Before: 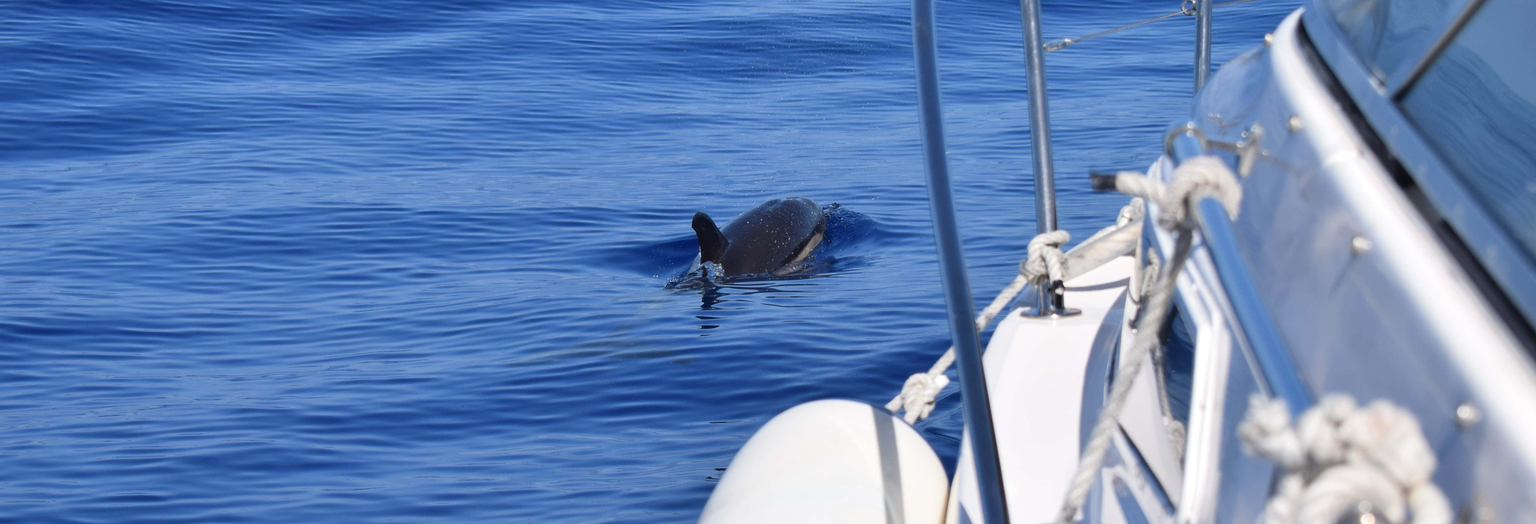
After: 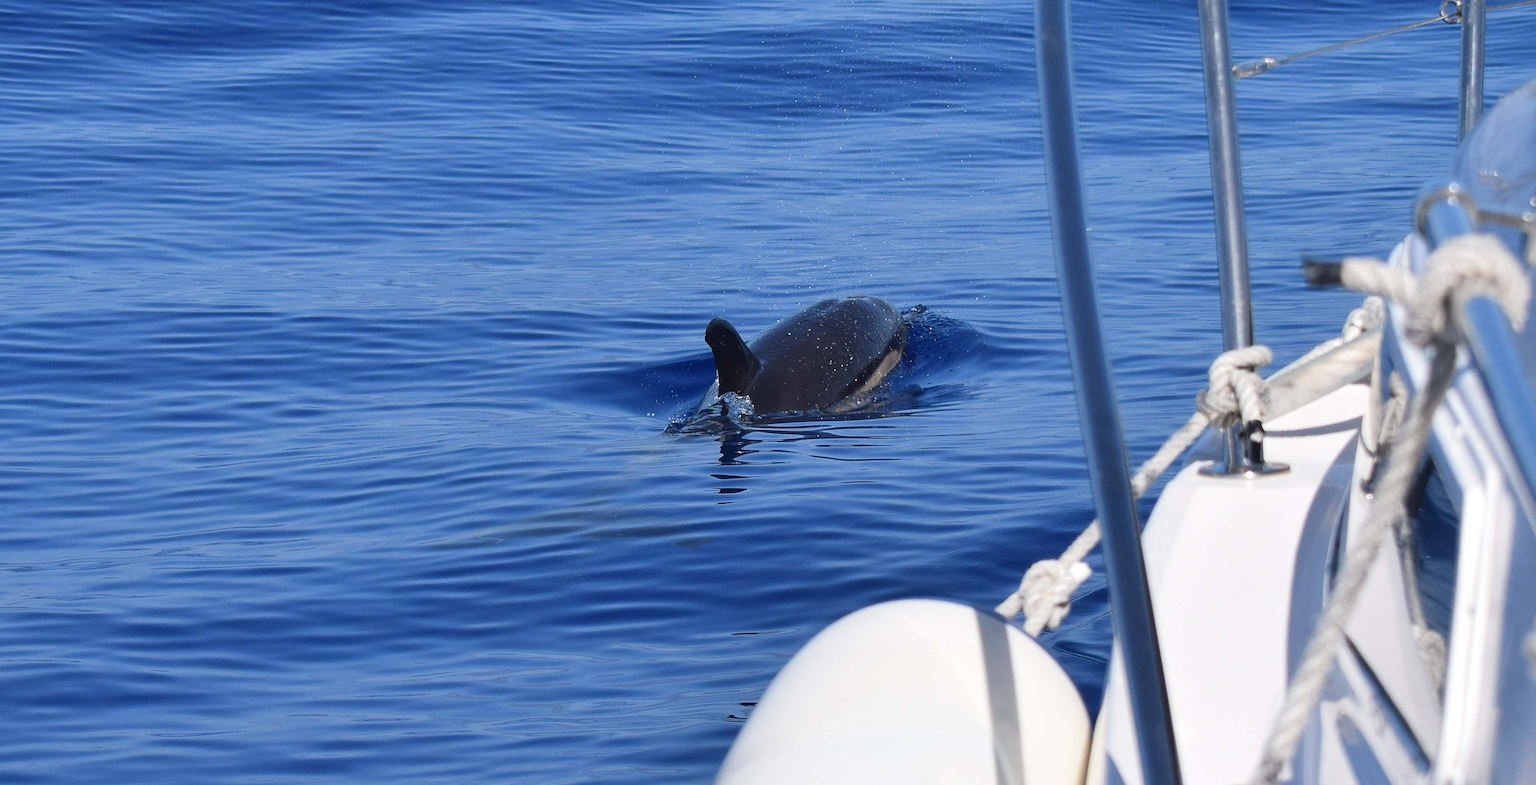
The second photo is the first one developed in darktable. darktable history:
sharpen: on, module defaults
crop and rotate: left 14.488%, right 18.87%
